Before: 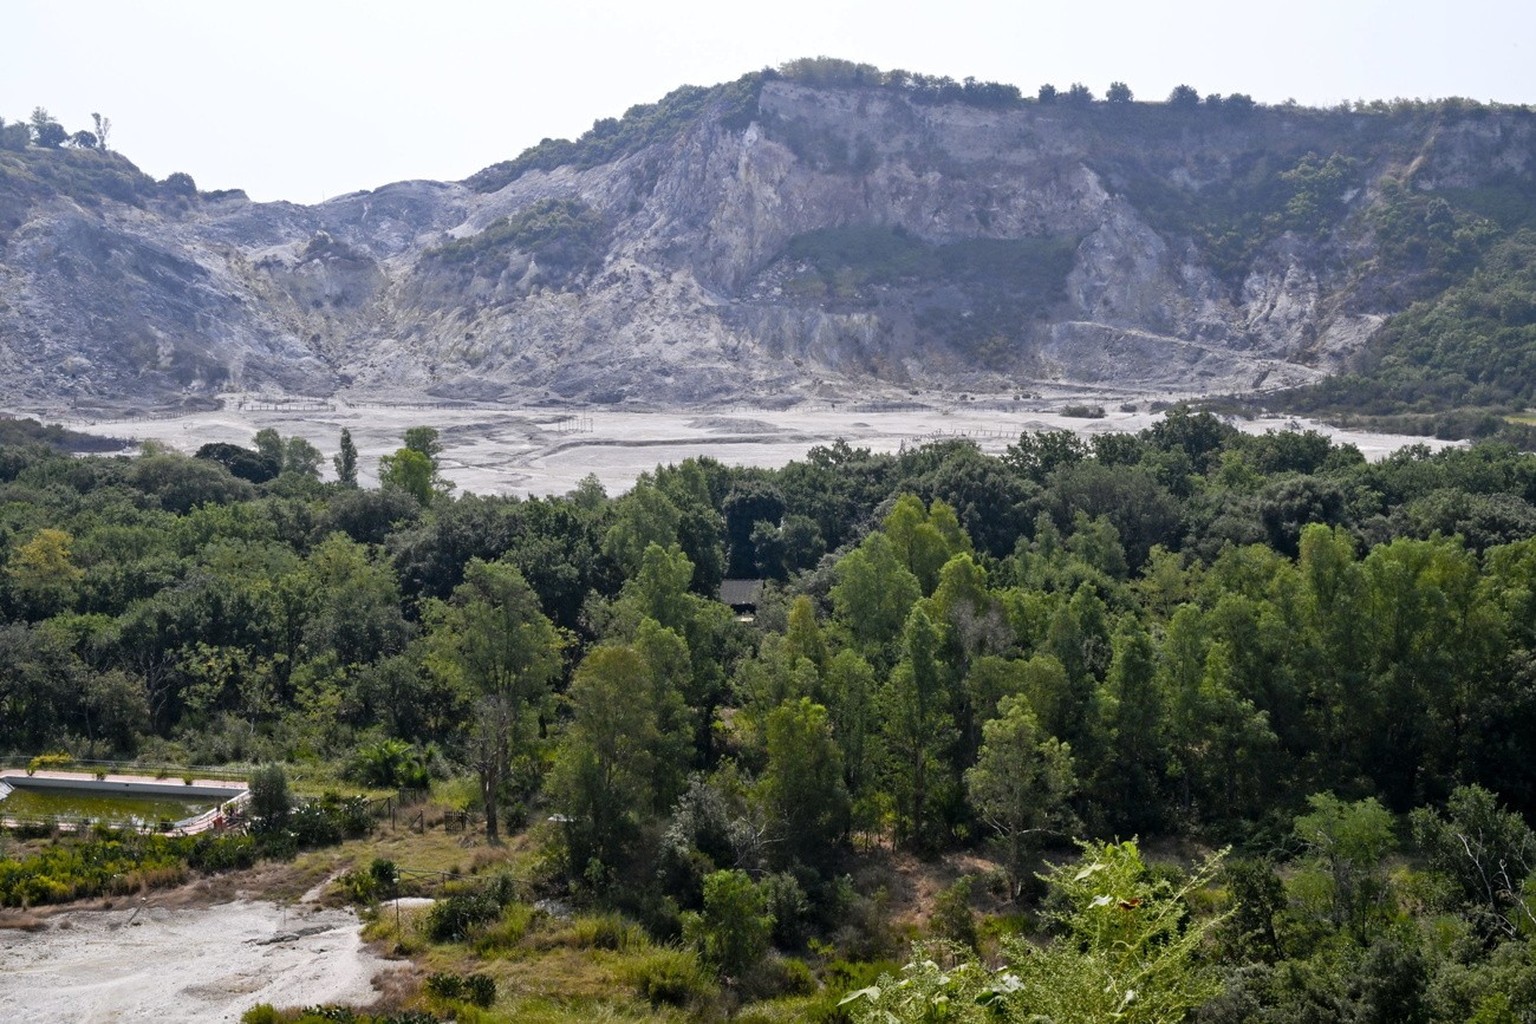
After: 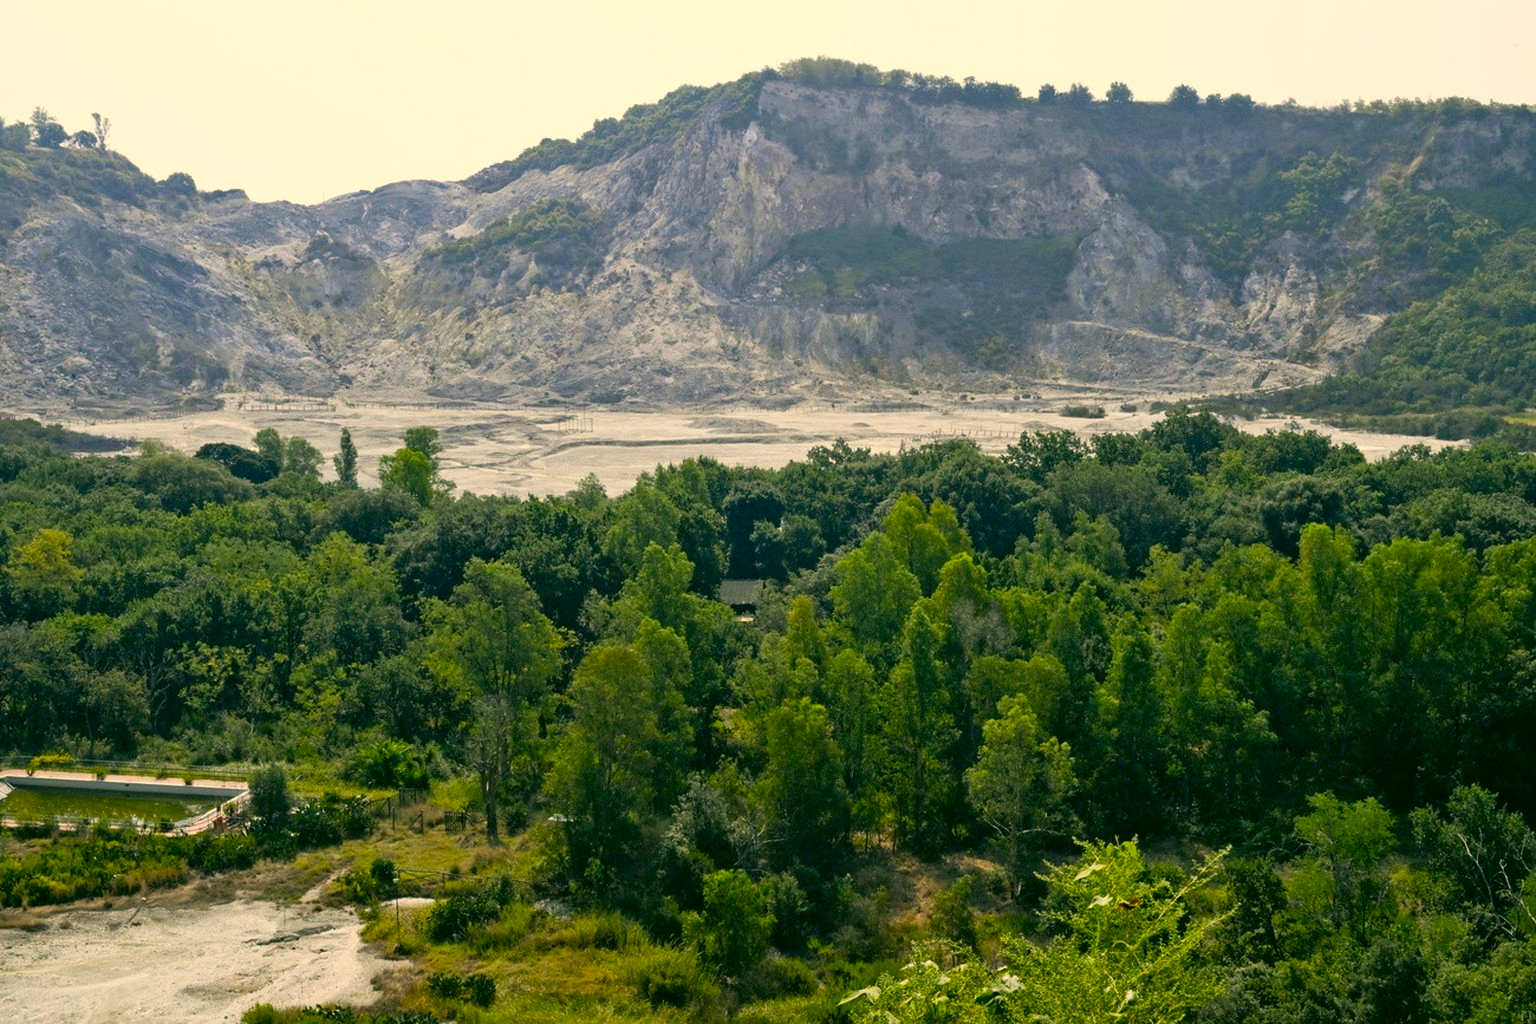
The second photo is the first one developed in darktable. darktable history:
color correction: highlights a* 5.3, highlights b* 24.26, shadows a* -15.58, shadows b* 4.02
color balance rgb: perceptual saturation grading › global saturation 20%, global vibrance 20%
